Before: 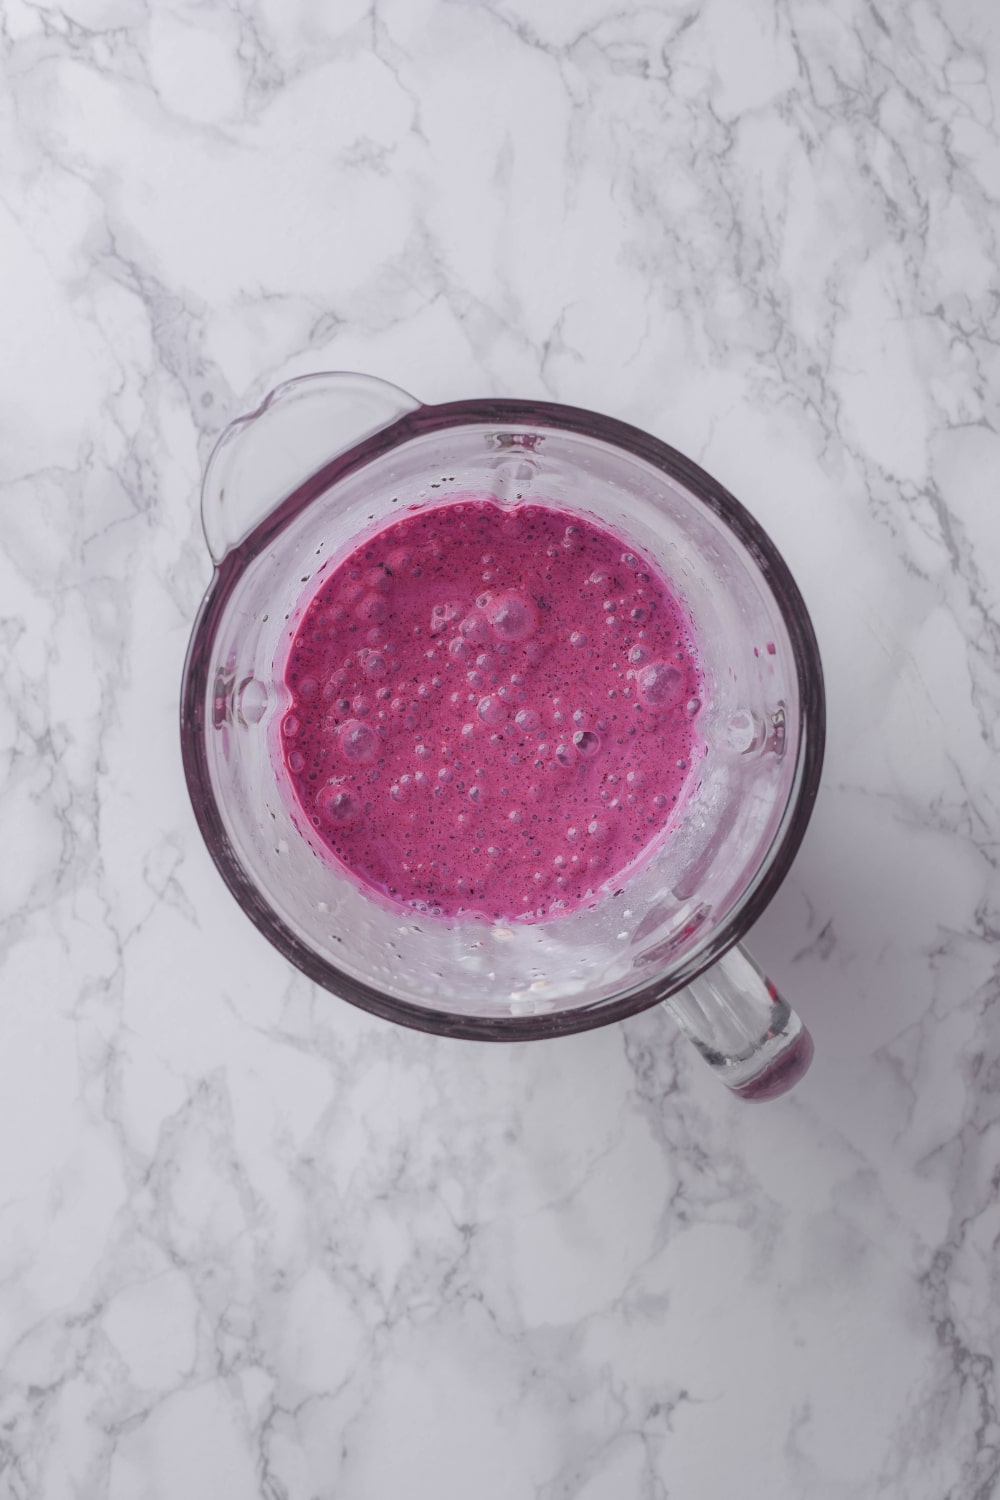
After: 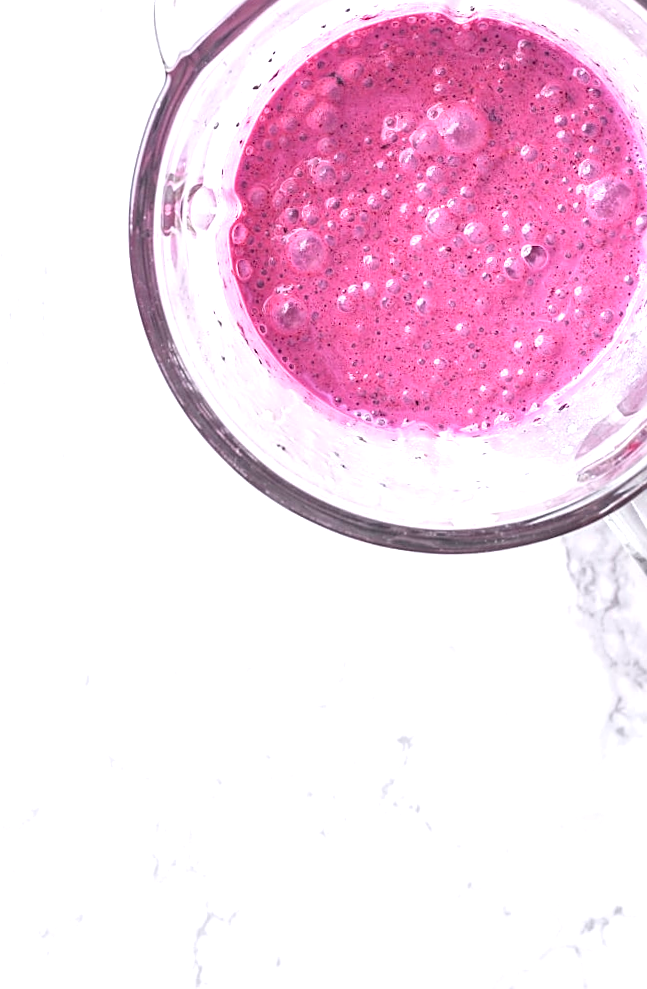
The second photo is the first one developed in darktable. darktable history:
exposure: black level correction 0, exposure 1.388 EV, compensate exposure bias true, compensate highlight preservation false
crop and rotate: angle -1.15°, left 3.958%, top 32.036%, right 29.398%
sharpen: on, module defaults
